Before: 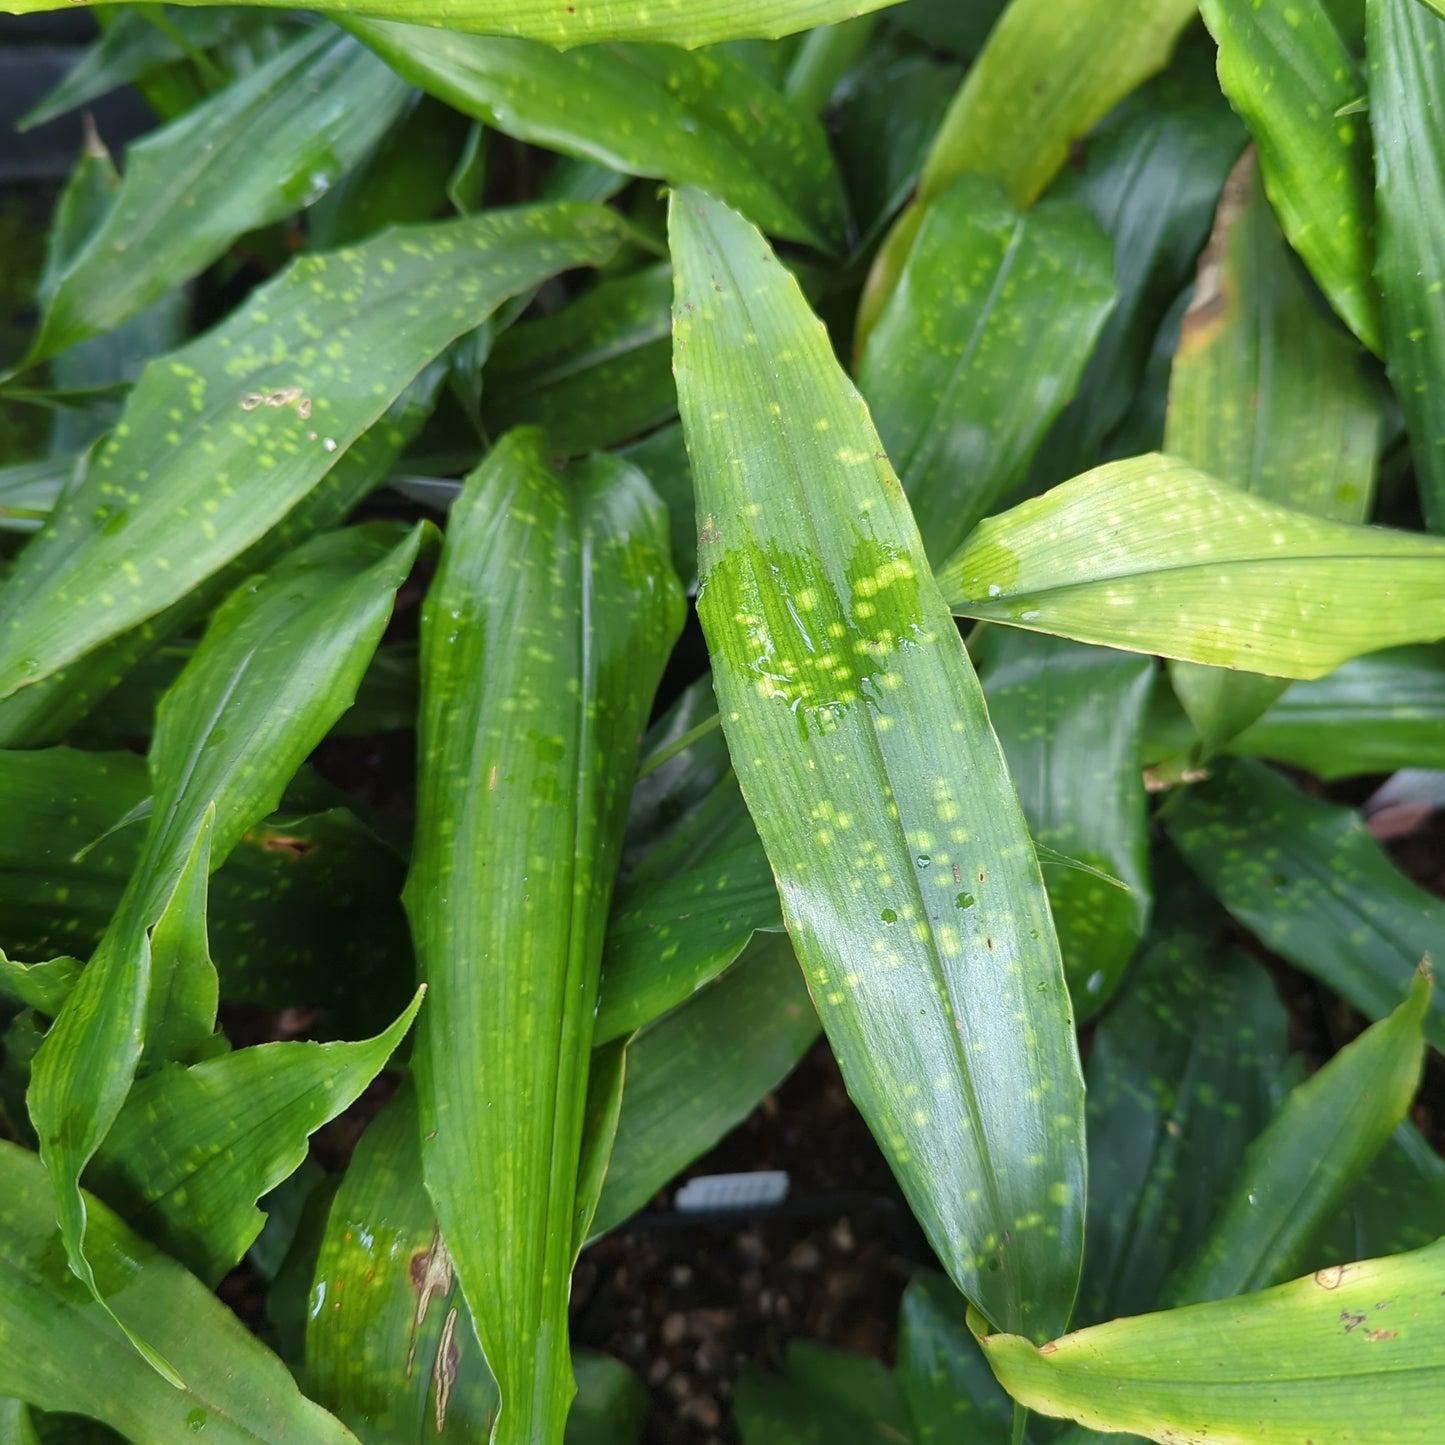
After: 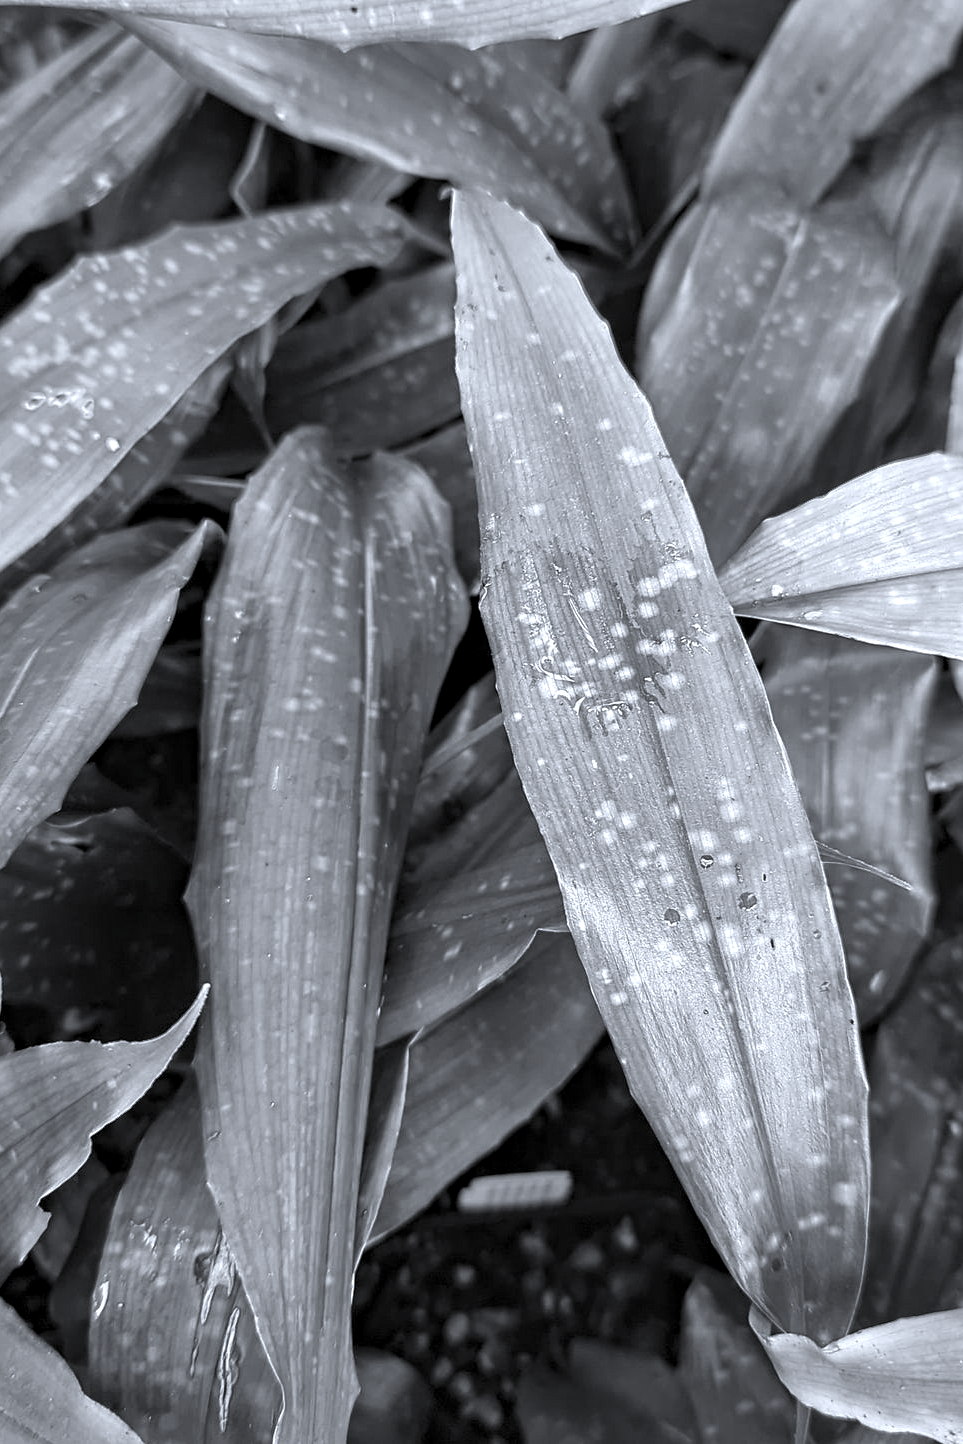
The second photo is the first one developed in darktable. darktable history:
color correction: highlights a* -0.772, highlights b* -8.92
crop and rotate: left 15.055%, right 18.278%
contrast brightness saturation: saturation -1
contrast equalizer: octaves 7, y [[0.506, 0.531, 0.562, 0.606, 0.638, 0.669], [0.5 ×6], [0.5 ×6], [0 ×6], [0 ×6]]
